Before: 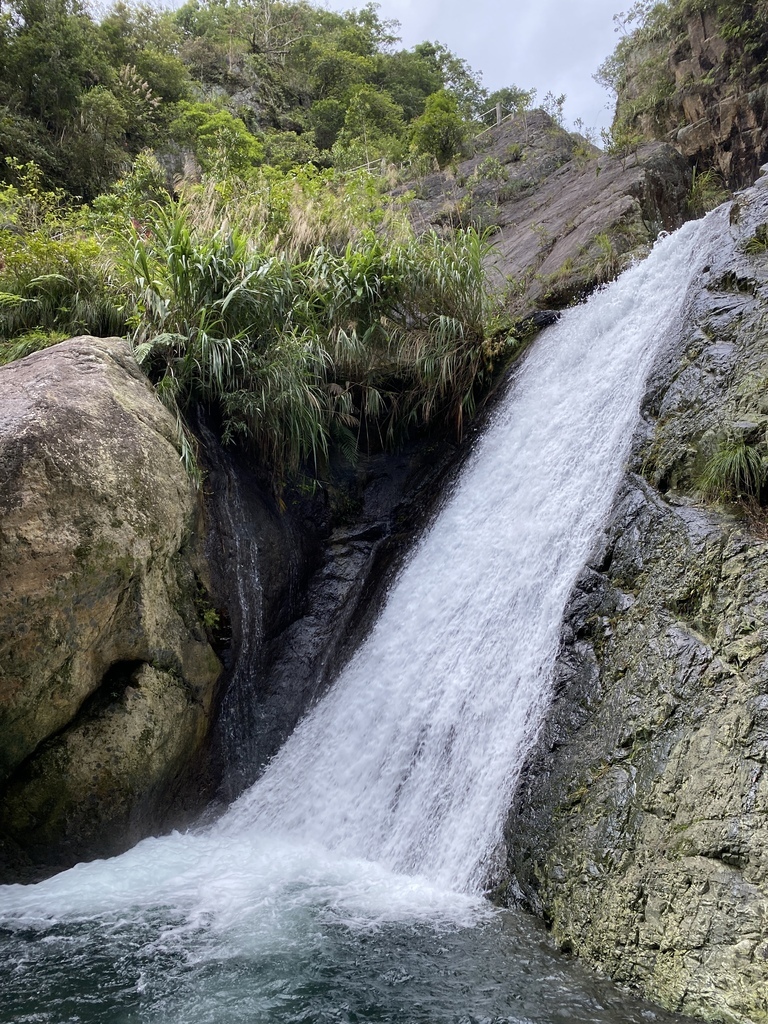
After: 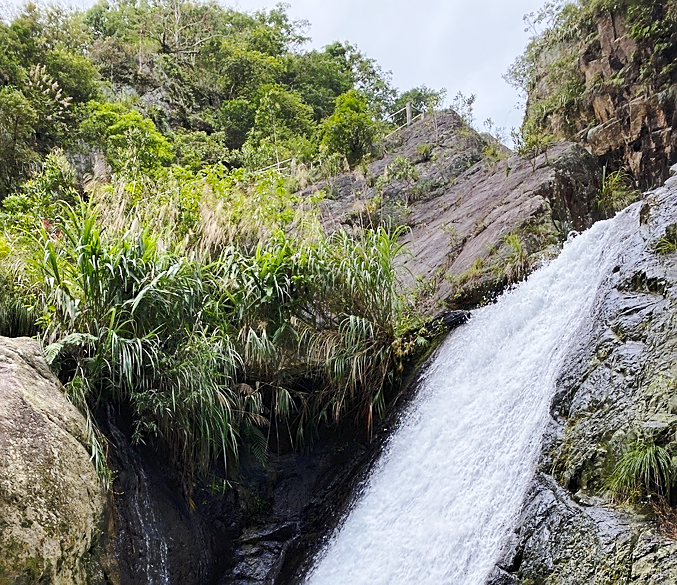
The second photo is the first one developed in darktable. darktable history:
crop and rotate: left 11.812%, bottom 42.776%
base curve: curves: ch0 [(0, 0) (0.036, 0.025) (0.121, 0.166) (0.206, 0.329) (0.605, 0.79) (1, 1)], preserve colors none
tone curve: curves: ch0 [(0, 0) (0.003, 0.023) (0.011, 0.033) (0.025, 0.057) (0.044, 0.099) (0.069, 0.132) (0.1, 0.155) (0.136, 0.179) (0.177, 0.213) (0.224, 0.255) (0.277, 0.299) (0.335, 0.347) (0.399, 0.407) (0.468, 0.473) (0.543, 0.546) (0.623, 0.619) (0.709, 0.698) (0.801, 0.775) (0.898, 0.871) (1, 1)], preserve colors none
sharpen: on, module defaults
